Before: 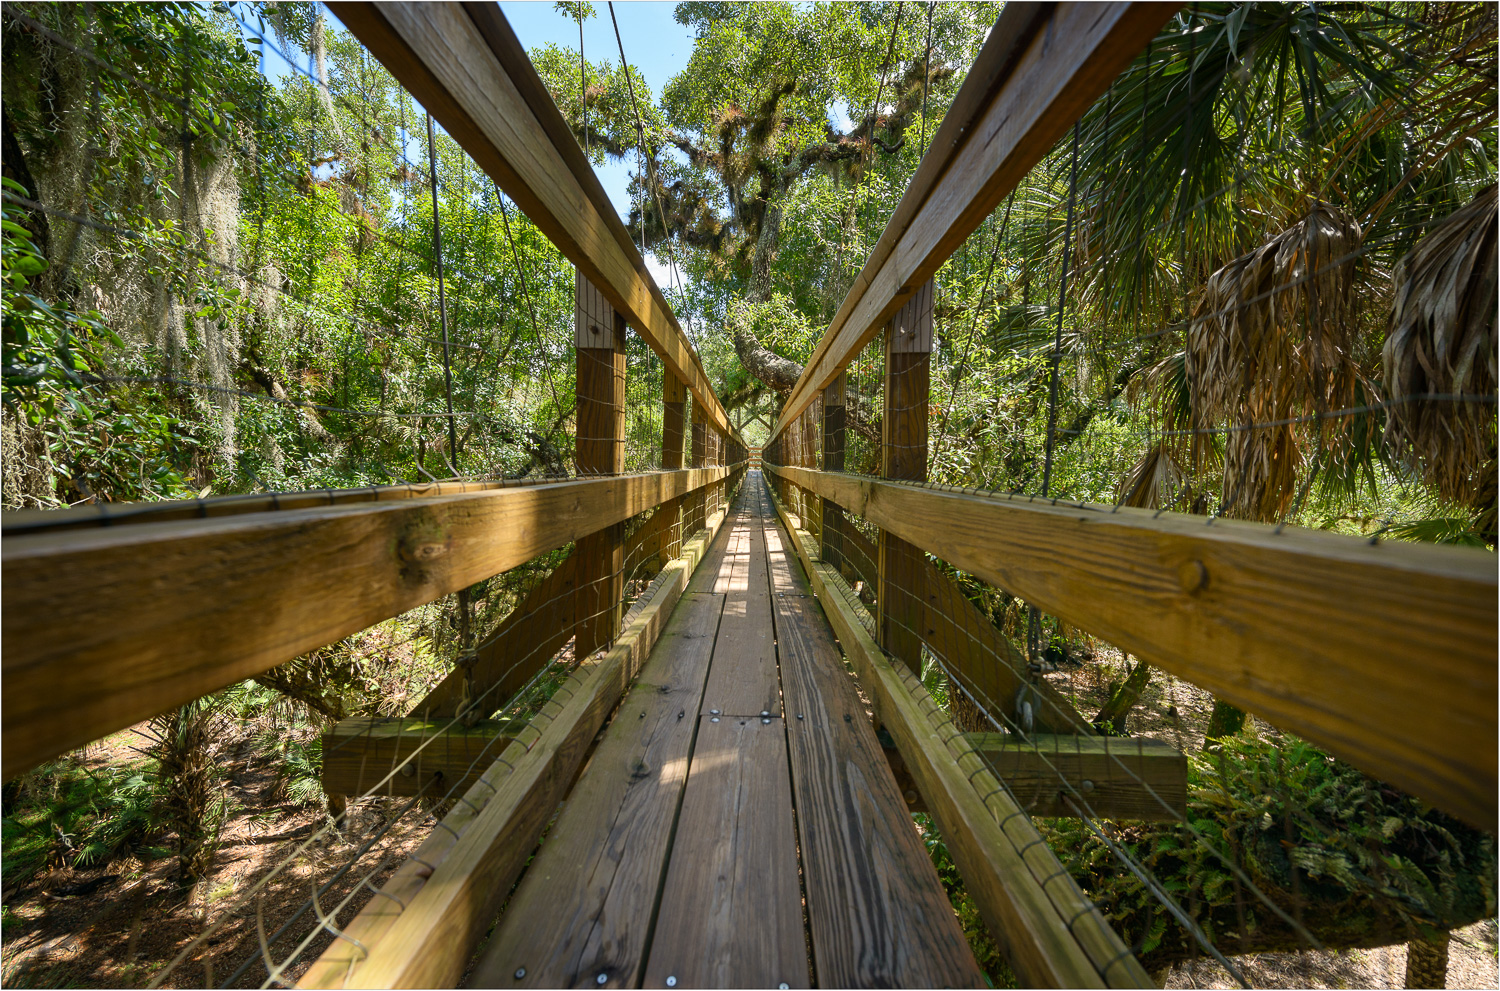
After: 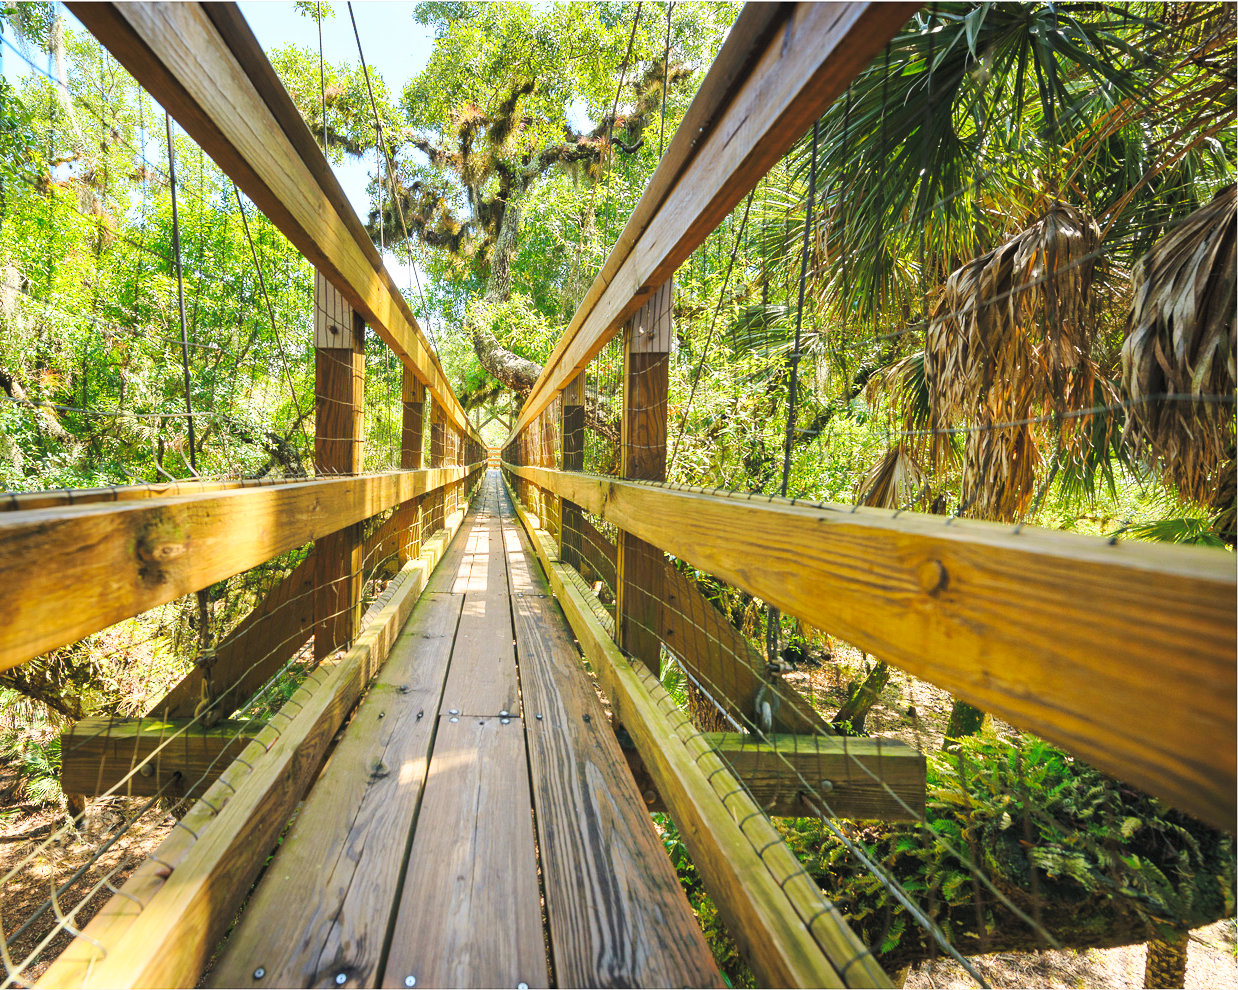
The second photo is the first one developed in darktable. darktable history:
tone equalizer: edges refinement/feathering 500, mask exposure compensation -1.57 EV, preserve details no
crop: left 17.457%, bottom 0.05%
base curve: curves: ch0 [(0, 0) (0.028, 0.03) (0.121, 0.232) (0.46, 0.748) (0.859, 0.968) (1, 1)], preserve colors none
contrast brightness saturation: contrast 0.097, brightness 0.295, saturation 0.148
